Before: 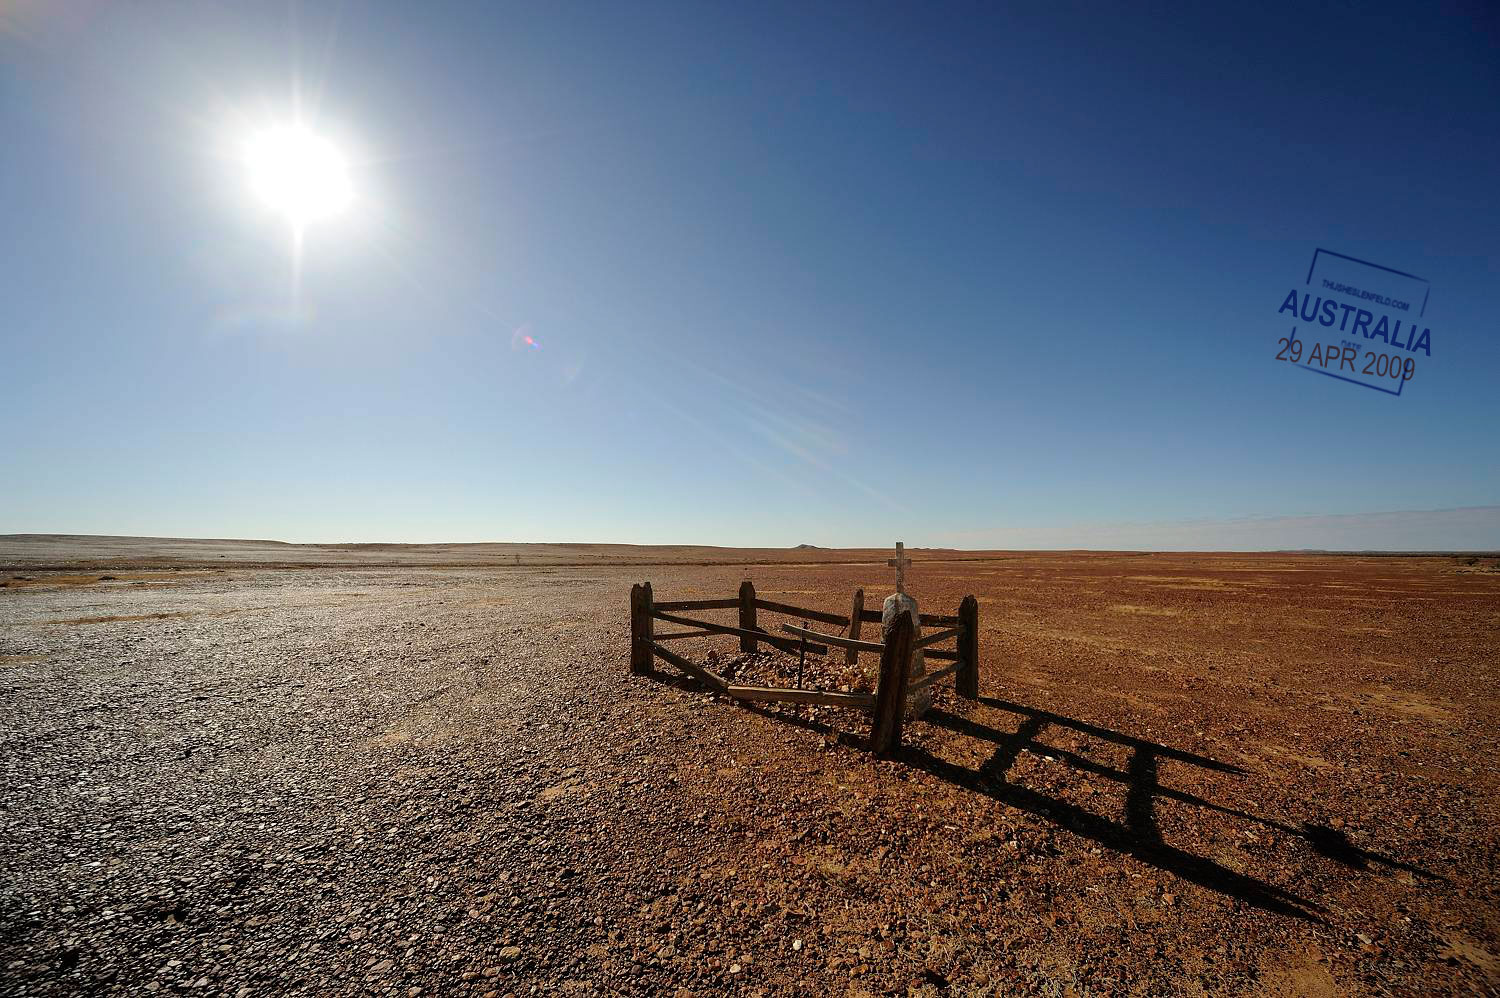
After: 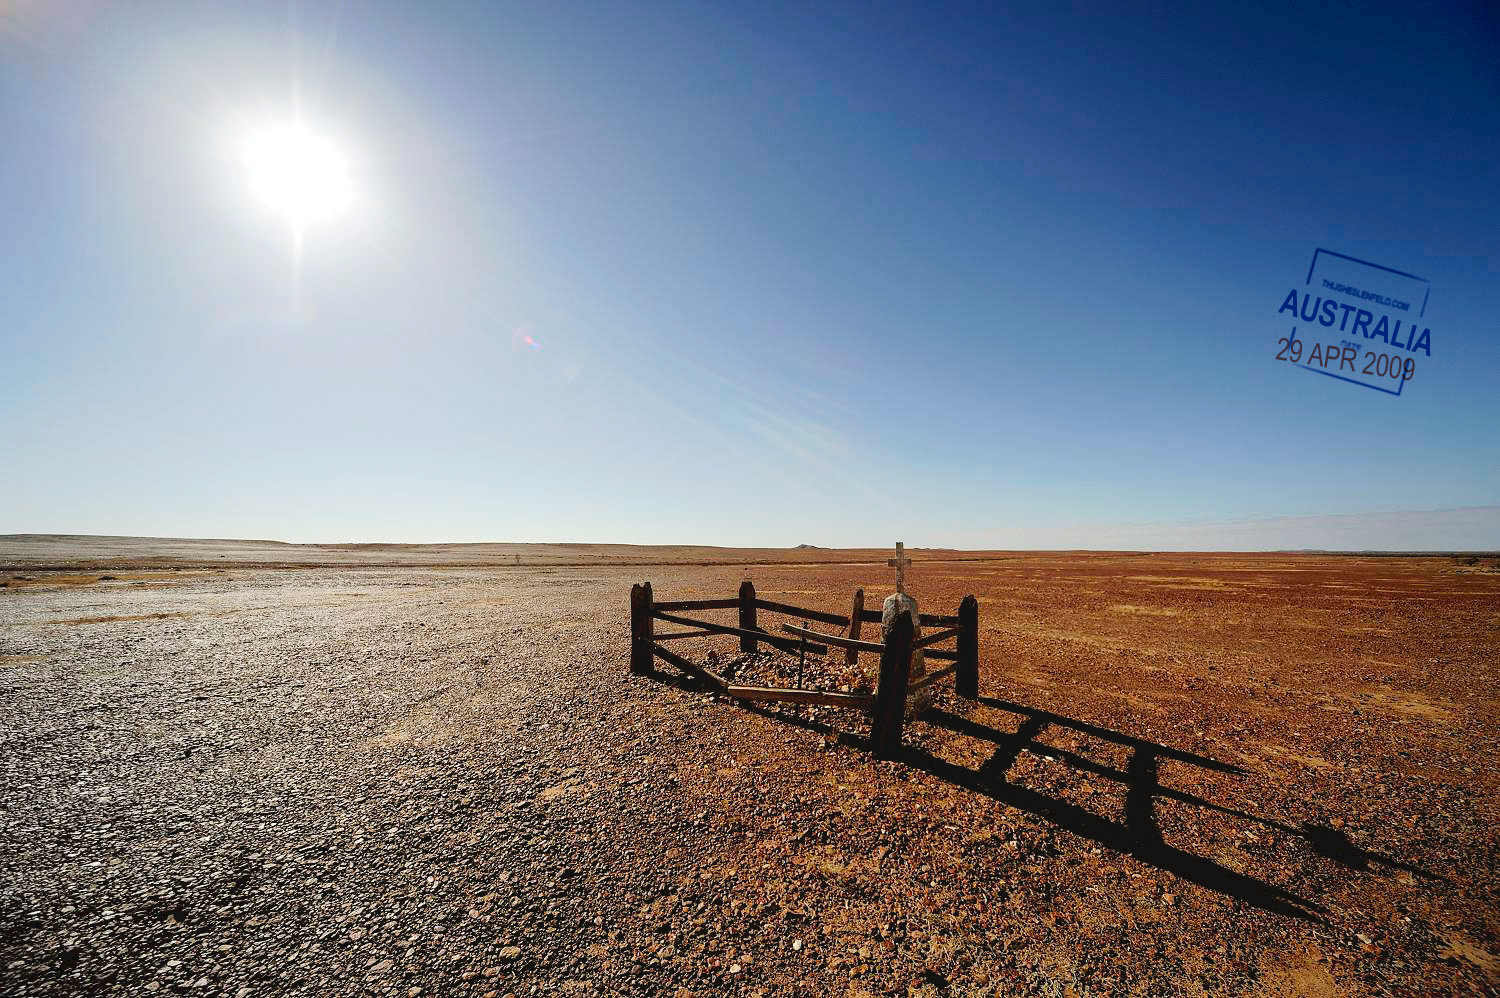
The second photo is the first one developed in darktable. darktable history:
tone curve: curves: ch0 [(0, 0) (0.003, 0.059) (0.011, 0.059) (0.025, 0.057) (0.044, 0.055) (0.069, 0.057) (0.1, 0.083) (0.136, 0.128) (0.177, 0.185) (0.224, 0.242) (0.277, 0.308) (0.335, 0.383) (0.399, 0.468) (0.468, 0.547) (0.543, 0.632) (0.623, 0.71) (0.709, 0.801) (0.801, 0.859) (0.898, 0.922) (1, 1)], preserve colors none
color balance rgb: linear chroma grading › global chroma 1.5%, linear chroma grading › mid-tones -1%, perceptual saturation grading › global saturation -3%, perceptual saturation grading › shadows -2%
